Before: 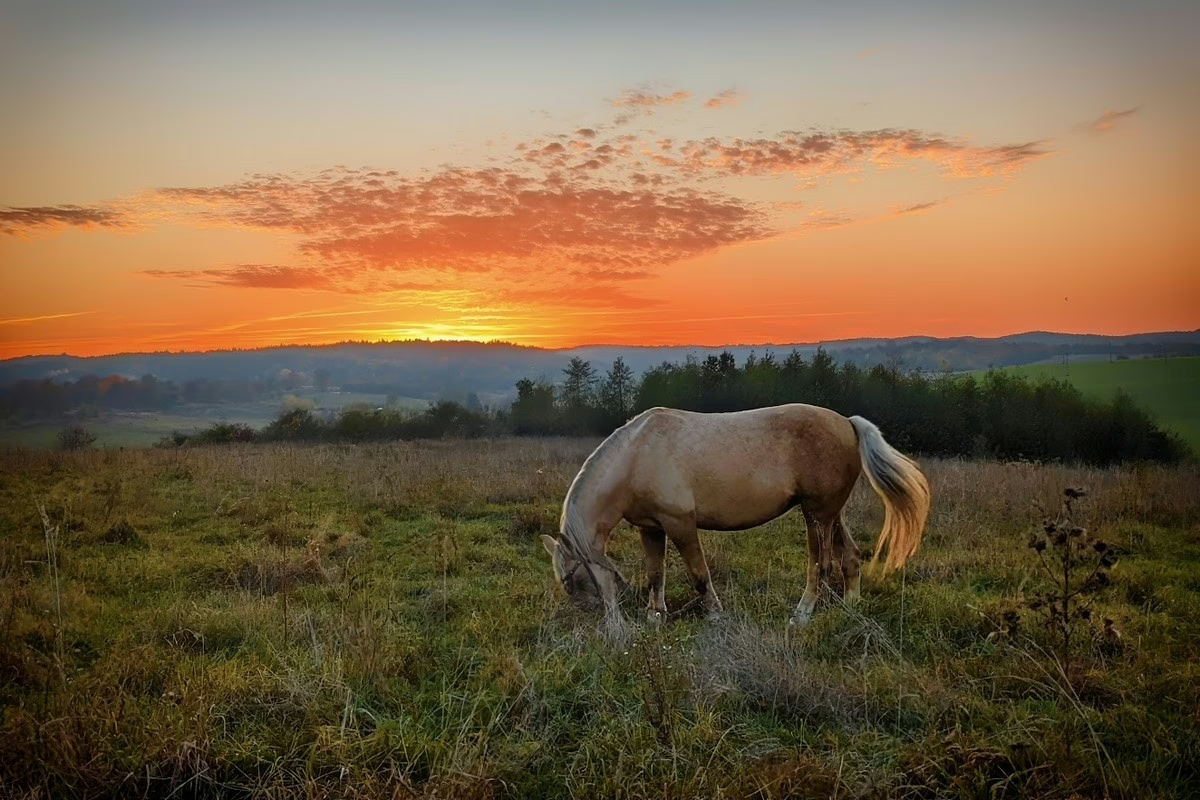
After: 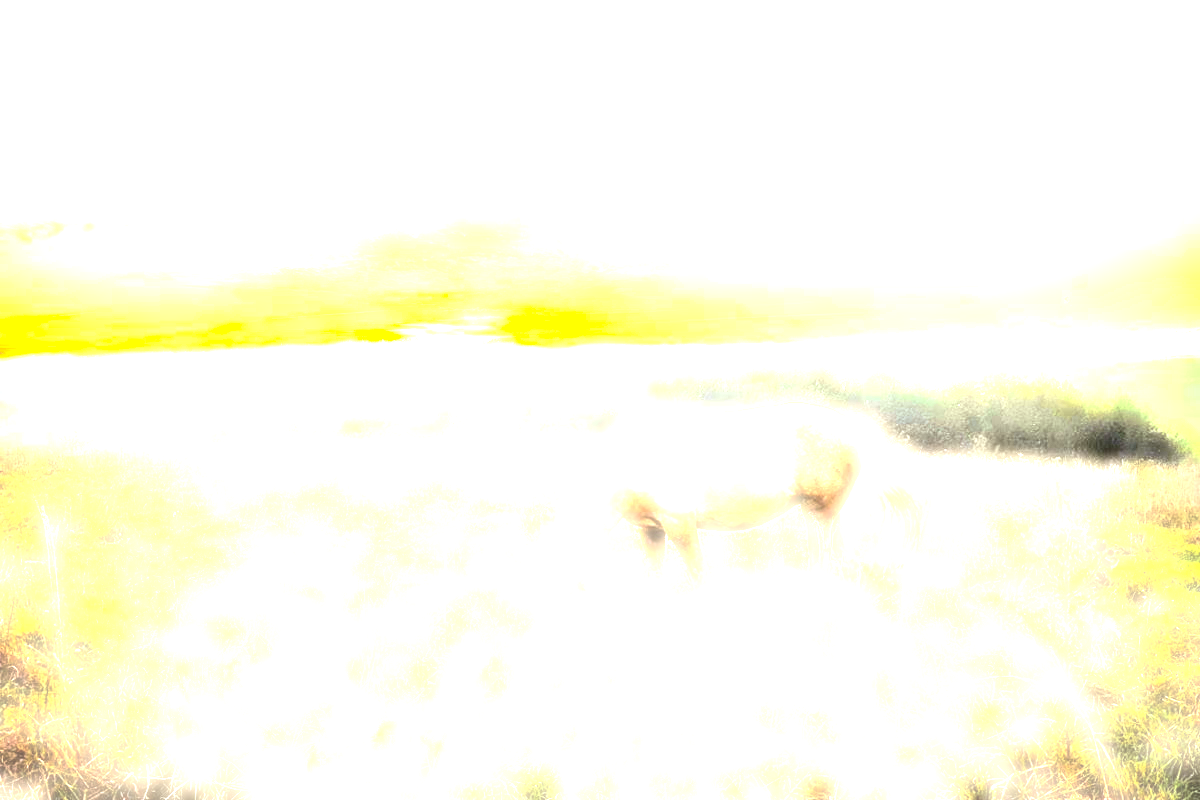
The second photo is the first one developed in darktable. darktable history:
exposure: black level correction 0, exposure 4 EV, compensate exposure bias true, compensate highlight preservation false
contrast brightness saturation: contrast 0.16, saturation 0.32
haze removal: strength -0.9, distance 0.225, compatibility mode true, adaptive false
tone equalizer: -8 EV -1.08 EV, -7 EV -1.01 EV, -6 EV -0.867 EV, -5 EV -0.578 EV, -3 EV 0.578 EV, -2 EV 0.867 EV, -1 EV 1.01 EV, +0 EV 1.08 EV, edges refinement/feathering 500, mask exposure compensation -1.57 EV, preserve details no
